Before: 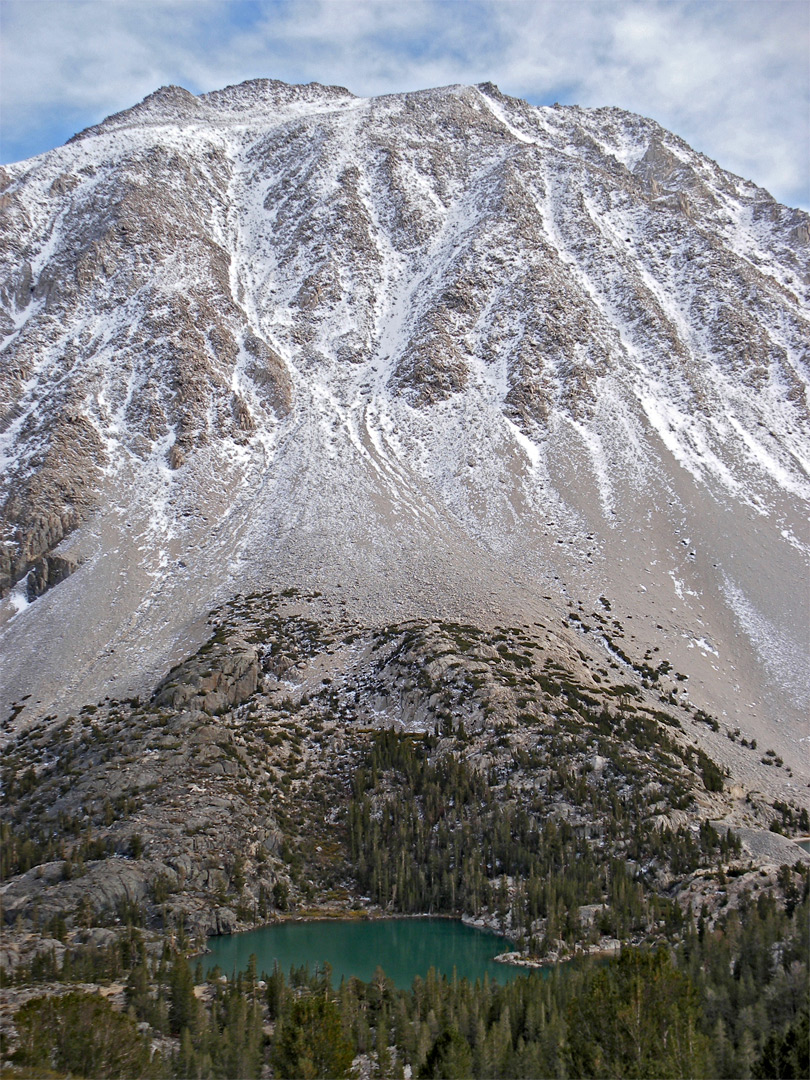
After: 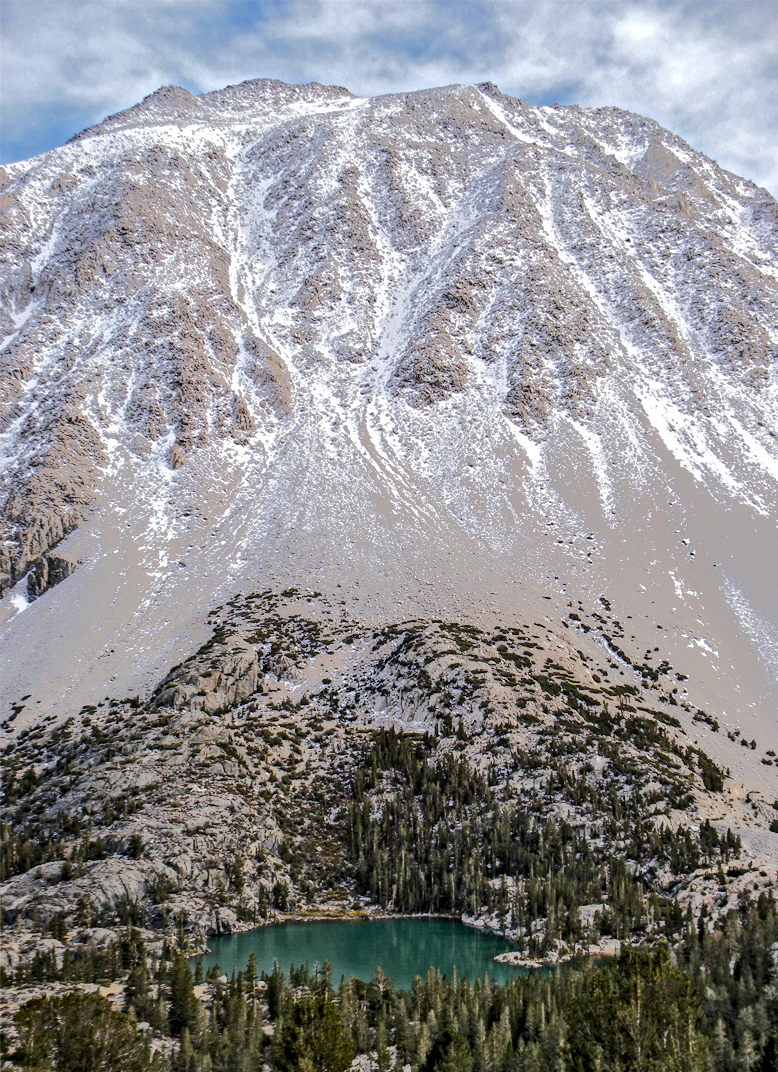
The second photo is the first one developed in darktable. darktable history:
crop: right 3.89%, bottom 0.029%
local contrast: highlights 62%, detail 143%, midtone range 0.429
tone equalizer: -8 EV -0.504 EV, -7 EV -0.346 EV, -6 EV -0.106 EV, -5 EV 0.403 EV, -4 EV 0.962 EV, -3 EV 0.796 EV, -2 EV -0.009 EV, -1 EV 0.129 EV, +0 EV -0.019 EV, edges refinement/feathering 500, mask exposure compensation -1.57 EV, preserve details no
